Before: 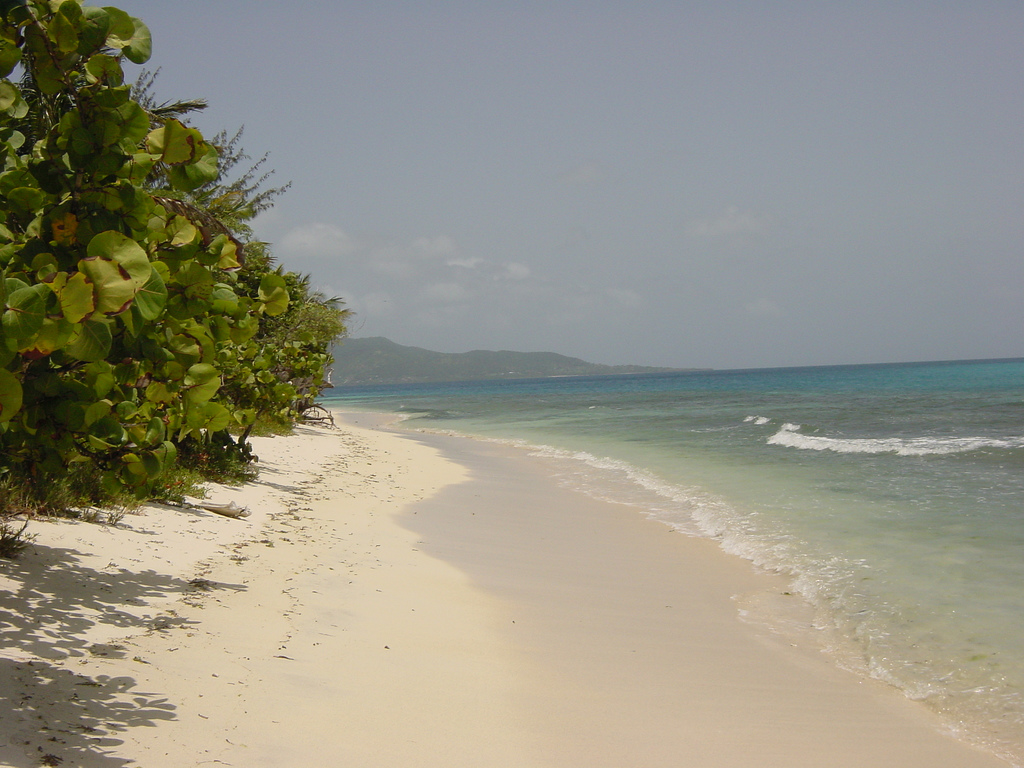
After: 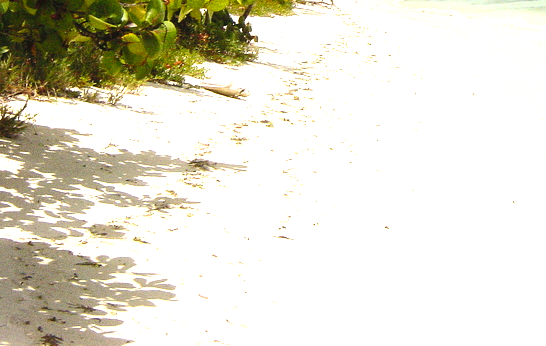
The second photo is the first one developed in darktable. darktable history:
levels: levels [0, 0.352, 0.703]
crop and rotate: top 54.778%, right 46.61%, bottom 0.159%
grain: coarseness 0.09 ISO
exposure: exposure 0.3 EV, compensate highlight preservation false
